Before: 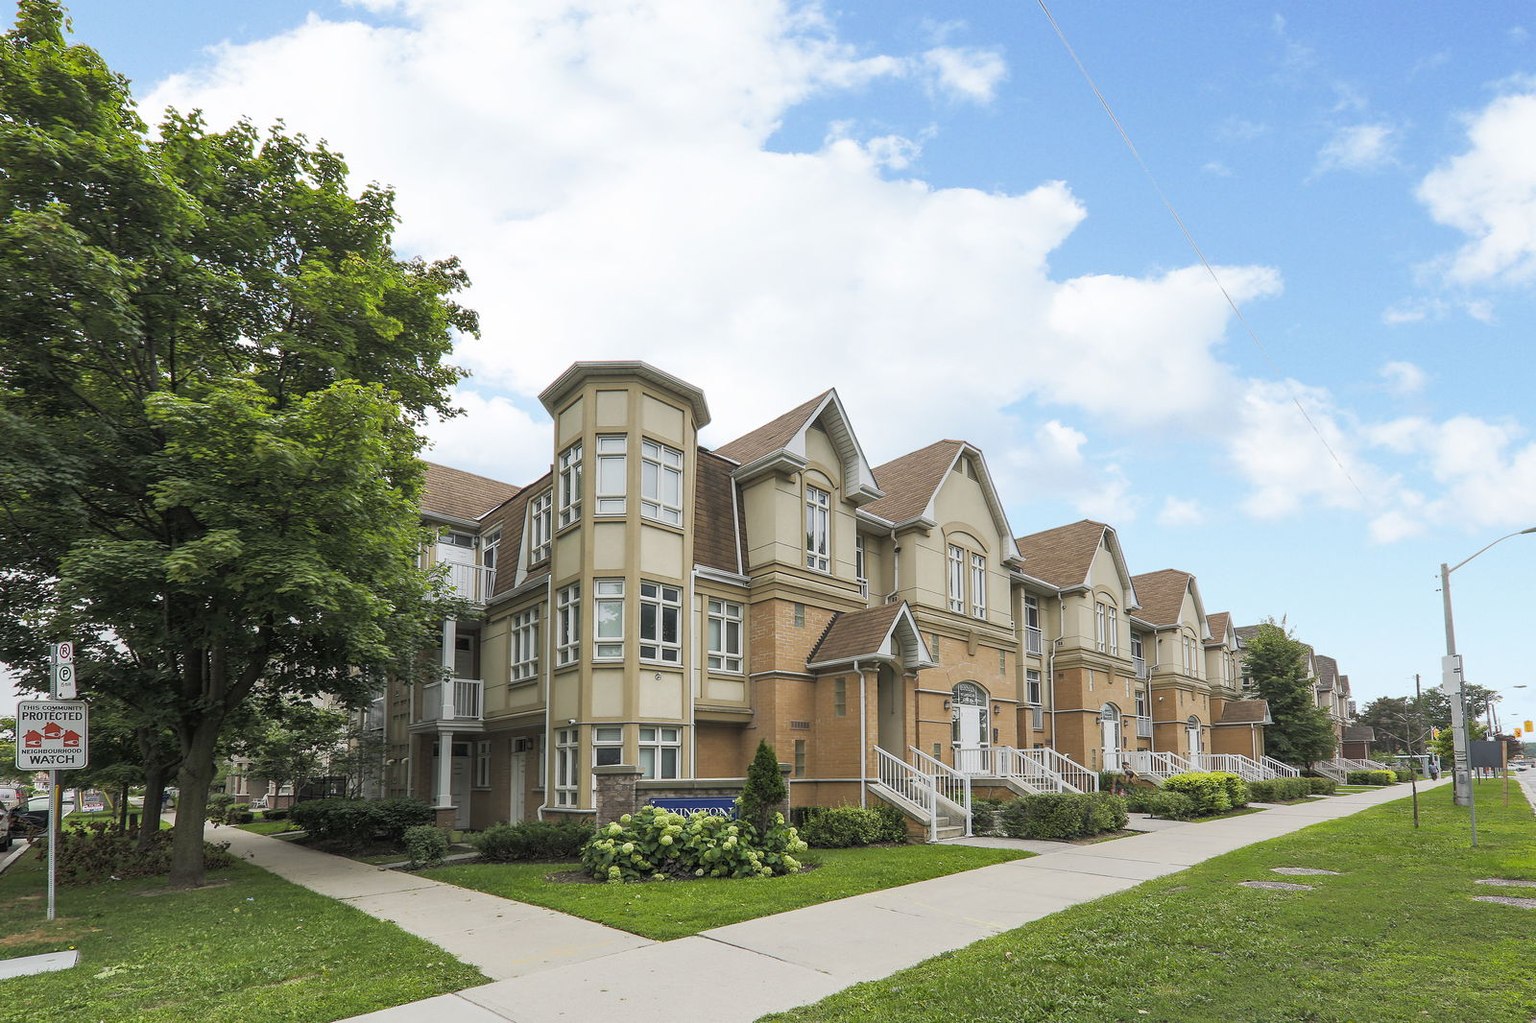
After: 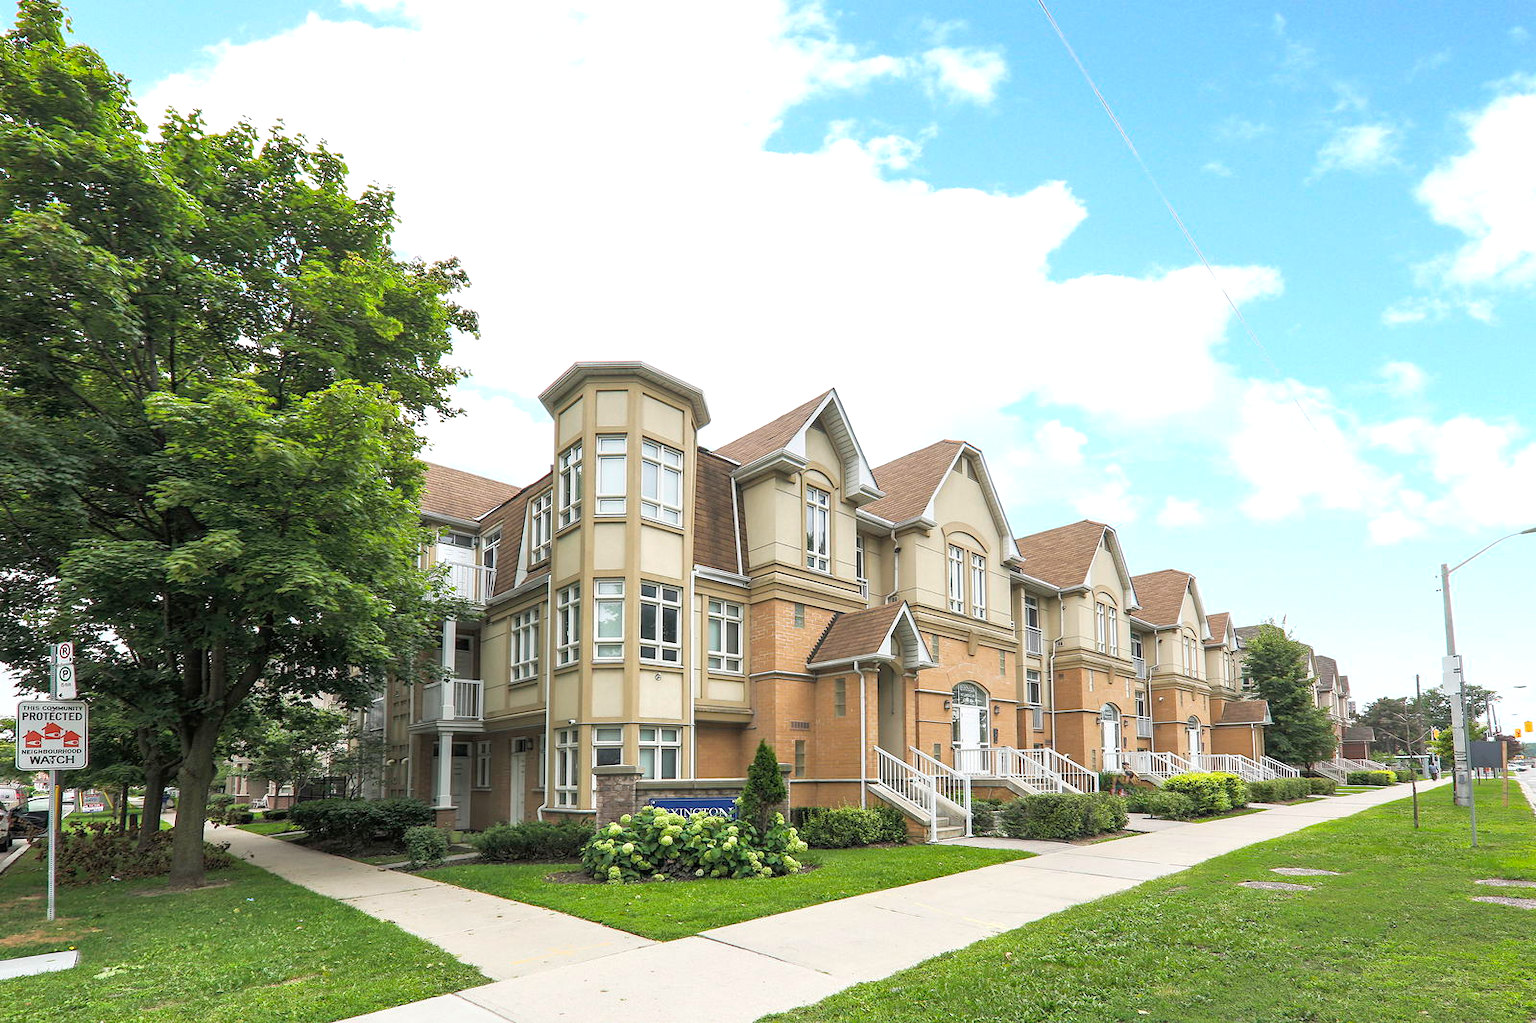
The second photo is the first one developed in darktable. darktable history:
exposure: exposure 0.556 EV, compensate highlight preservation false
color correction: highlights b* -0.004
tone equalizer: -7 EV 0.179 EV, -6 EV 0.139 EV, -5 EV 0.064 EV, -4 EV 0.078 EV, -2 EV -0.019 EV, -1 EV -0.043 EV, +0 EV -0.065 EV, edges refinement/feathering 500, mask exposure compensation -1.57 EV, preserve details no
